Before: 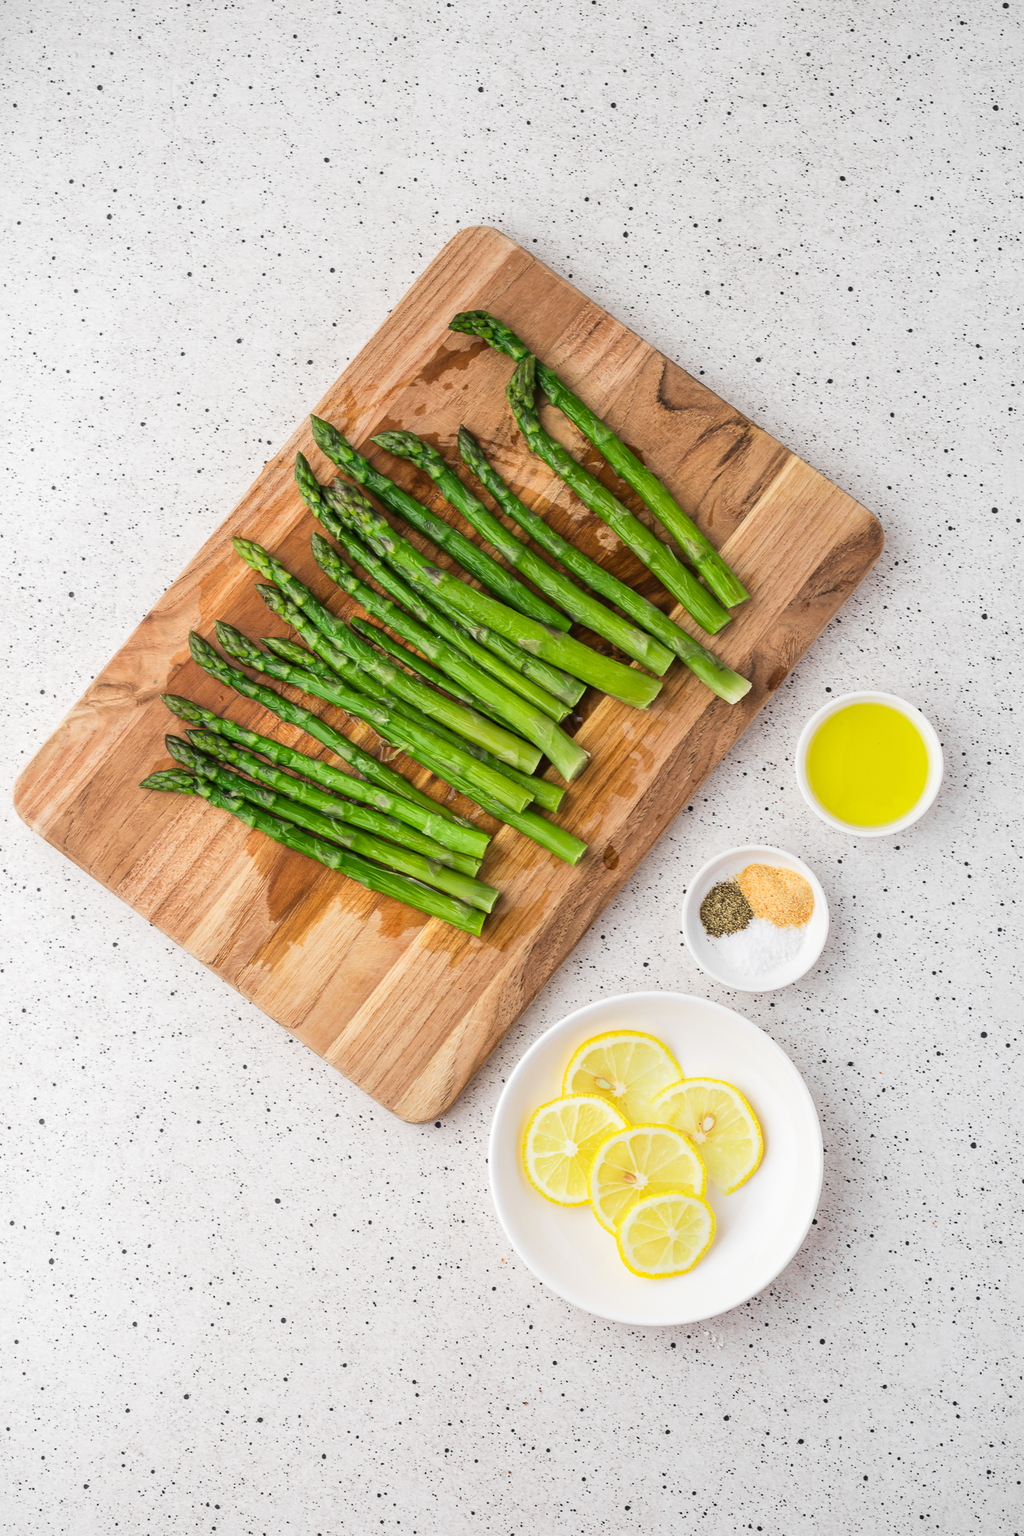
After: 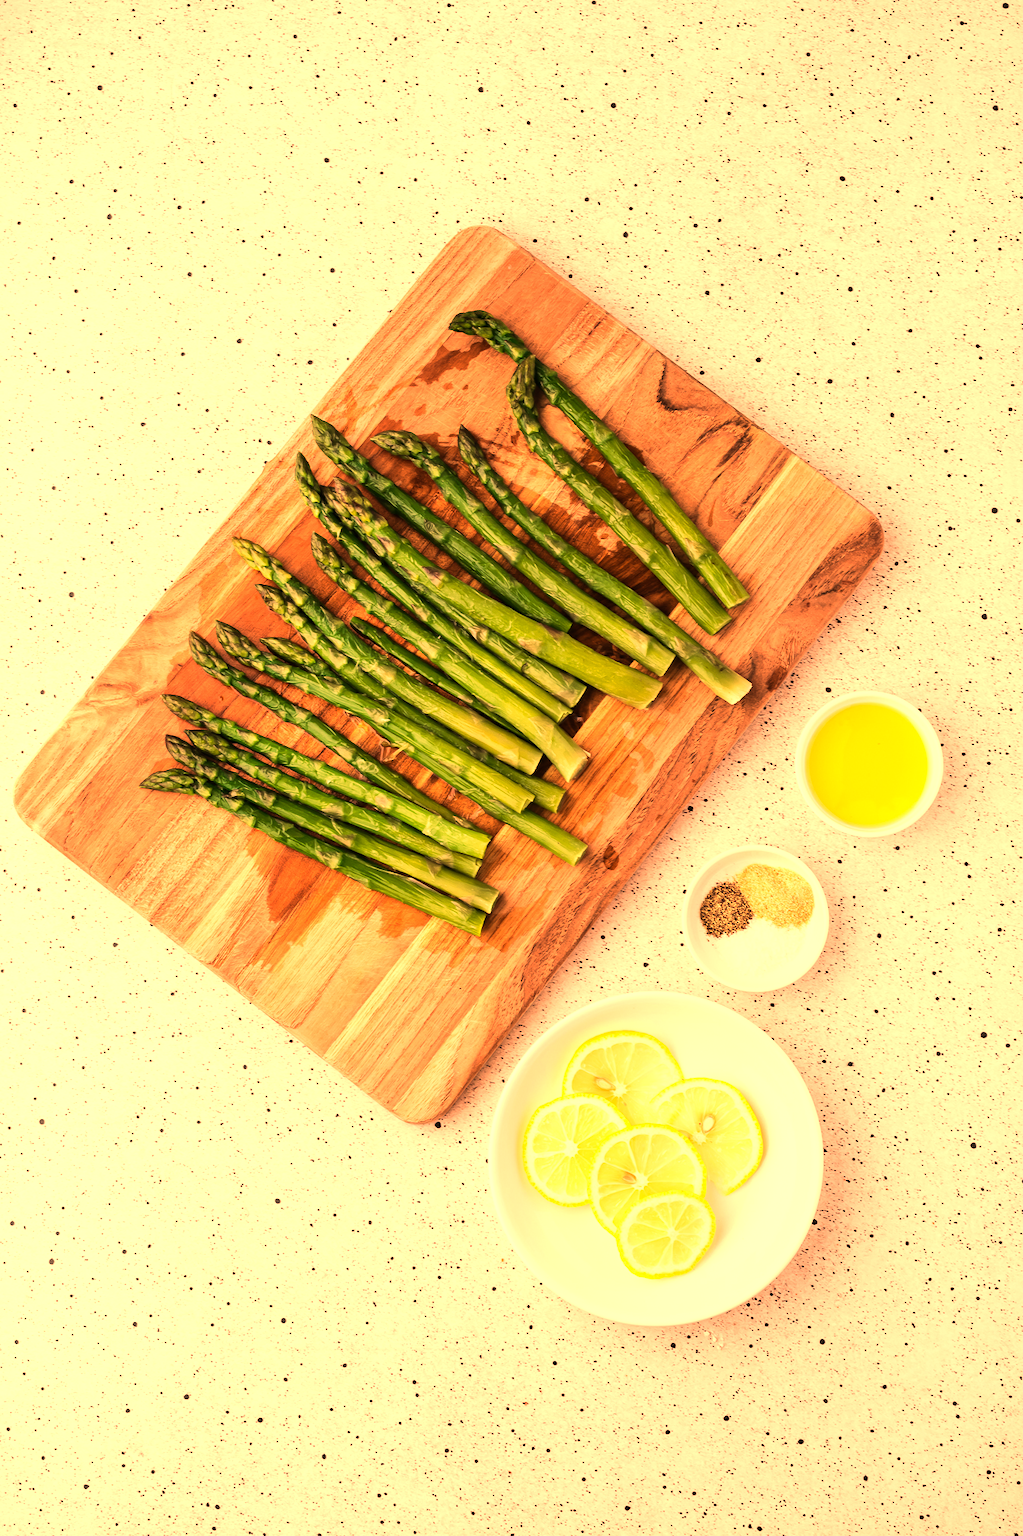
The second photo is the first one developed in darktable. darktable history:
white balance: red 1.467, blue 0.684
tone equalizer: -8 EV -0.75 EV, -7 EV -0.7 EV, -6 EV -0.6 EV, -5 EV -0.4 EV, -3 EV 0.4 EV, -2 EV 0.6 EV, -1 EV 0.7 EV, +0 EV 0.75 EV, edges refinement/feathering 500, mask exposure compensation -1.57 EV, preserve details no
exposure: exposure -0.293 EV, compensate highlight preservation false
